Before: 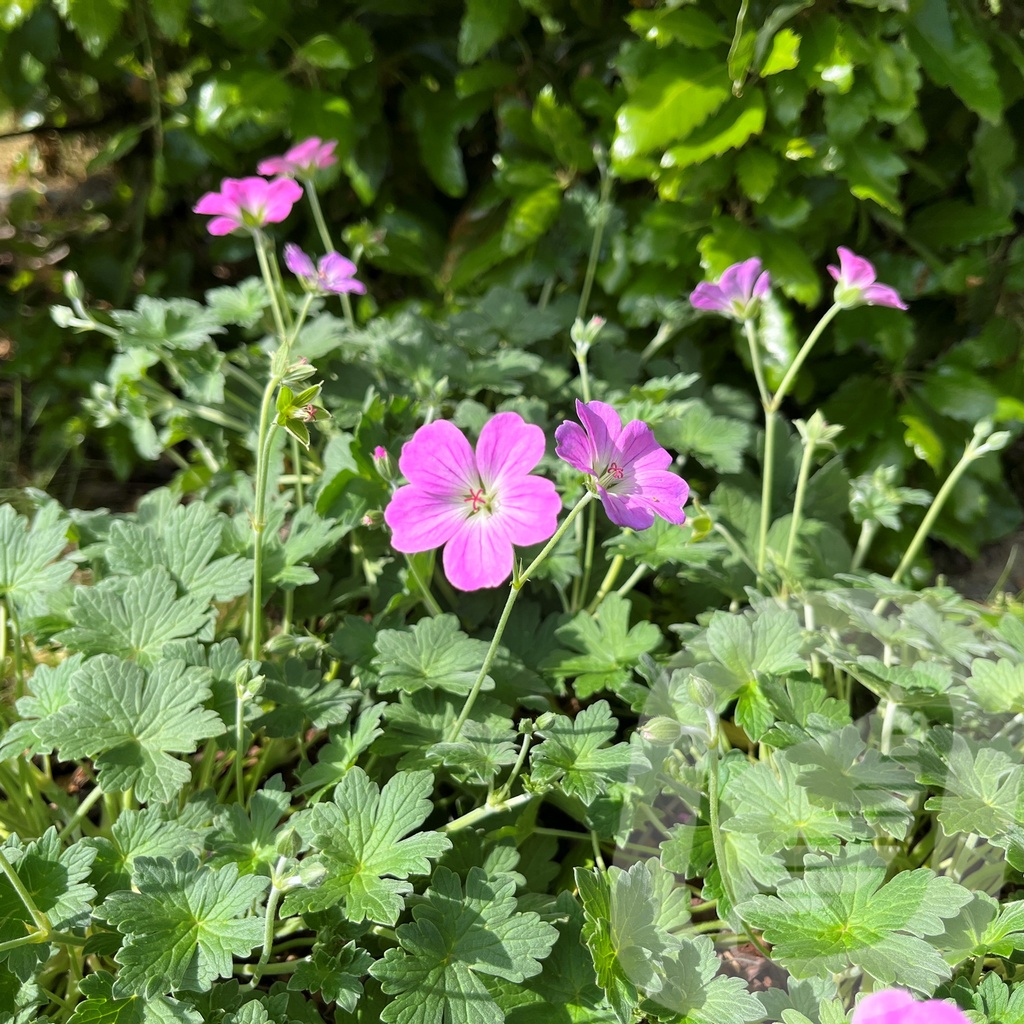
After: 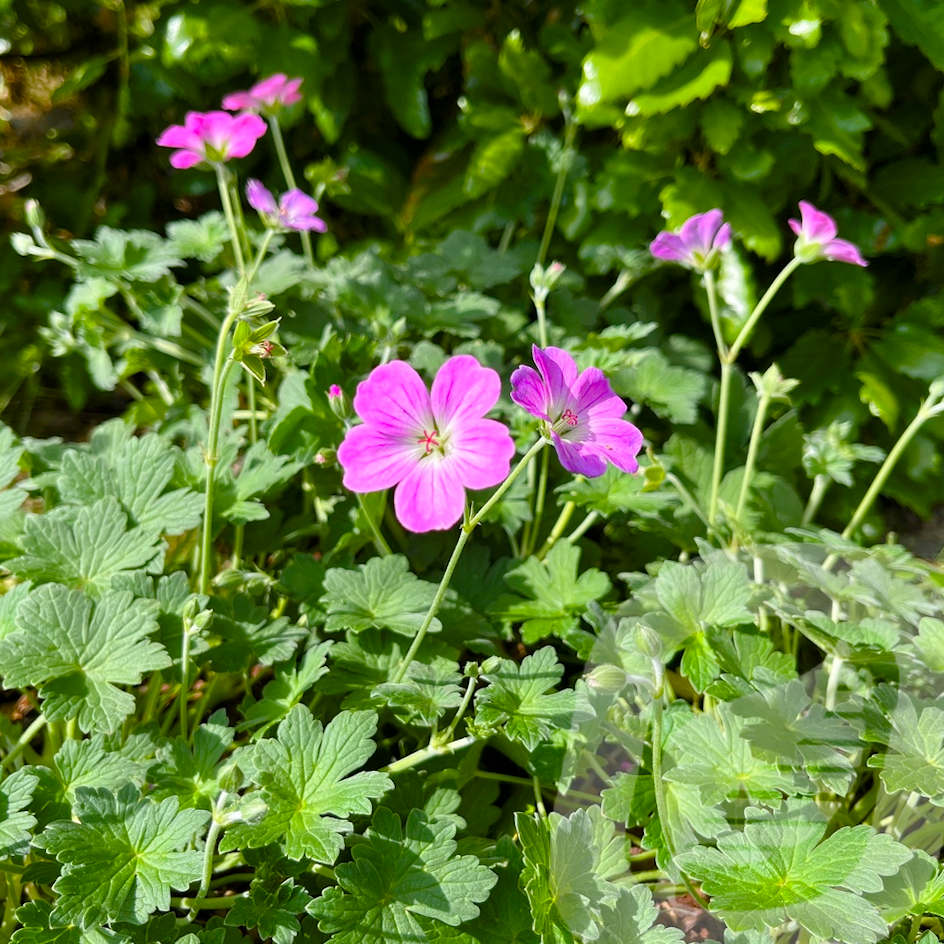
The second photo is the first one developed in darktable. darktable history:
crop and rotate: angle -1.96°, left 3.097%, top 4.154%, right 1.586%, bottom 0.529%
color balance rgb: perceptual saturation grading › global saturation 35%, perceptual saturation grading › highlights -25%, perceptual saturation grading › shadows 50%
